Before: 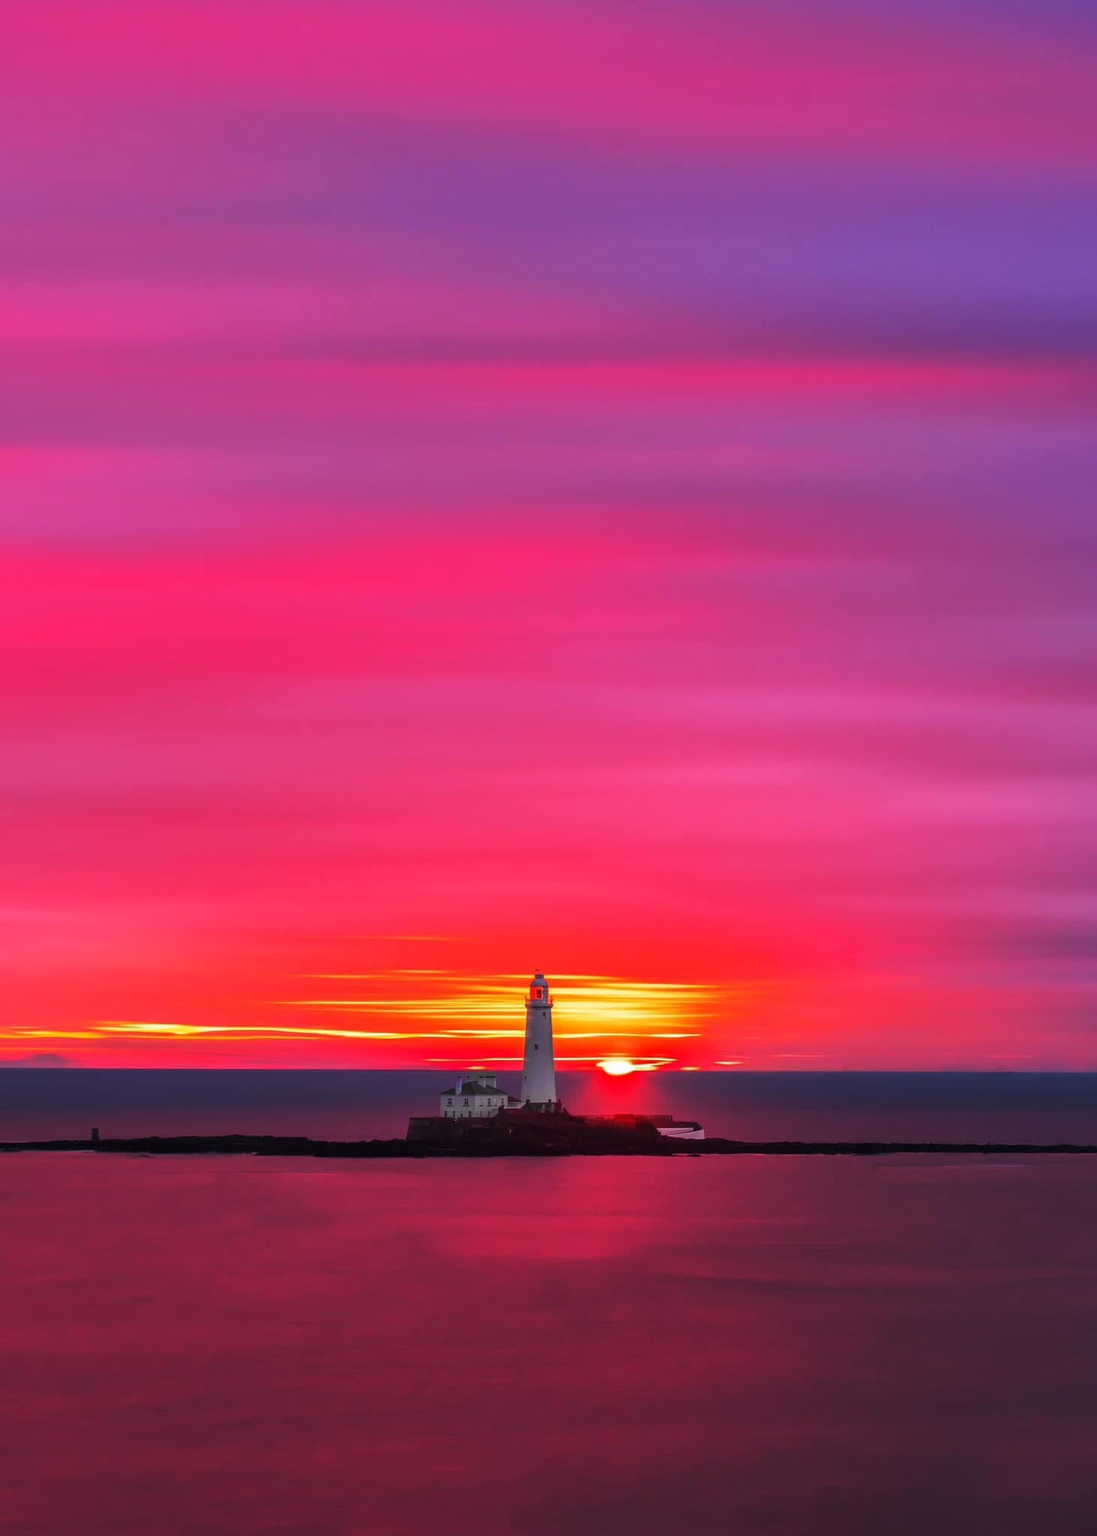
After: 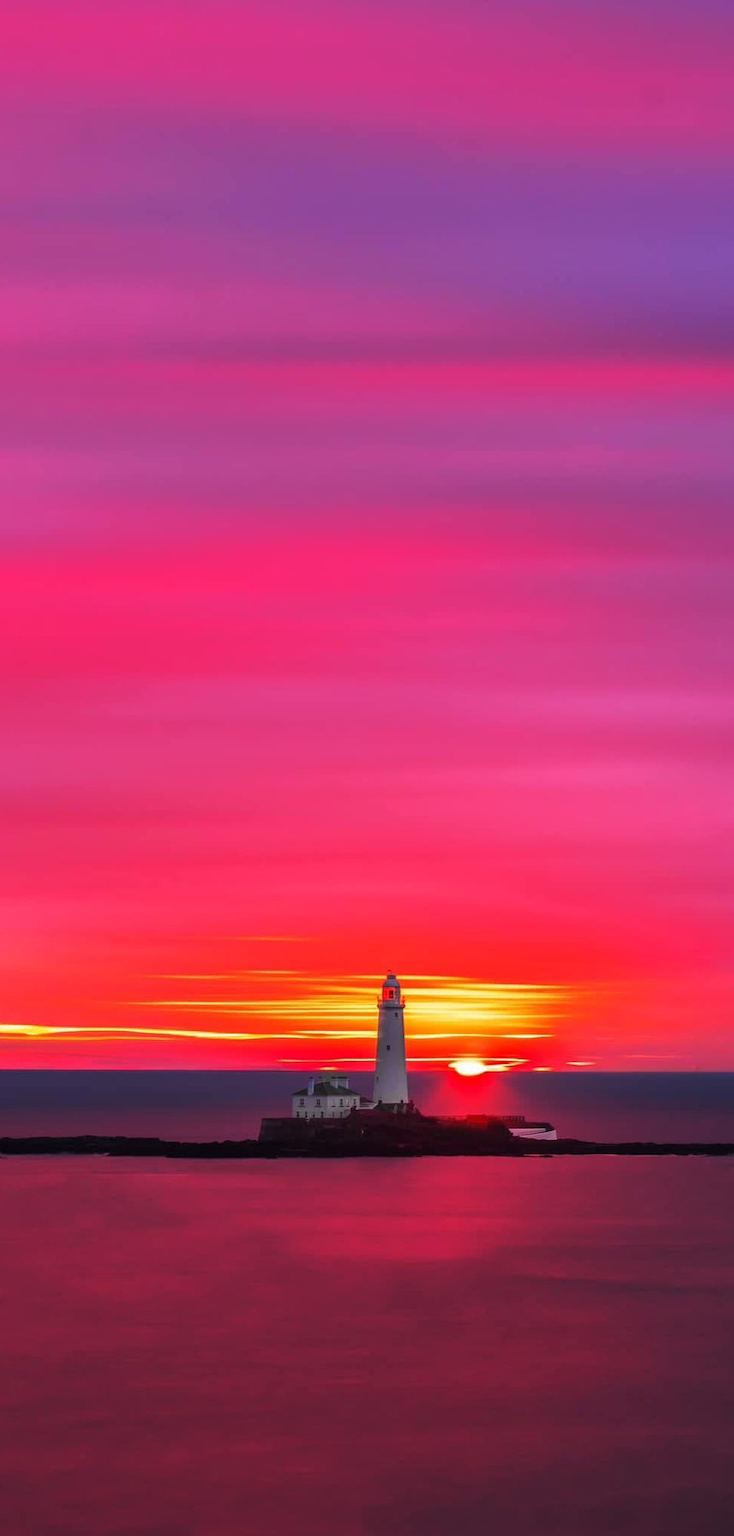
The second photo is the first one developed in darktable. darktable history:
crop and rotate: left 13.526%, right 19.474%
